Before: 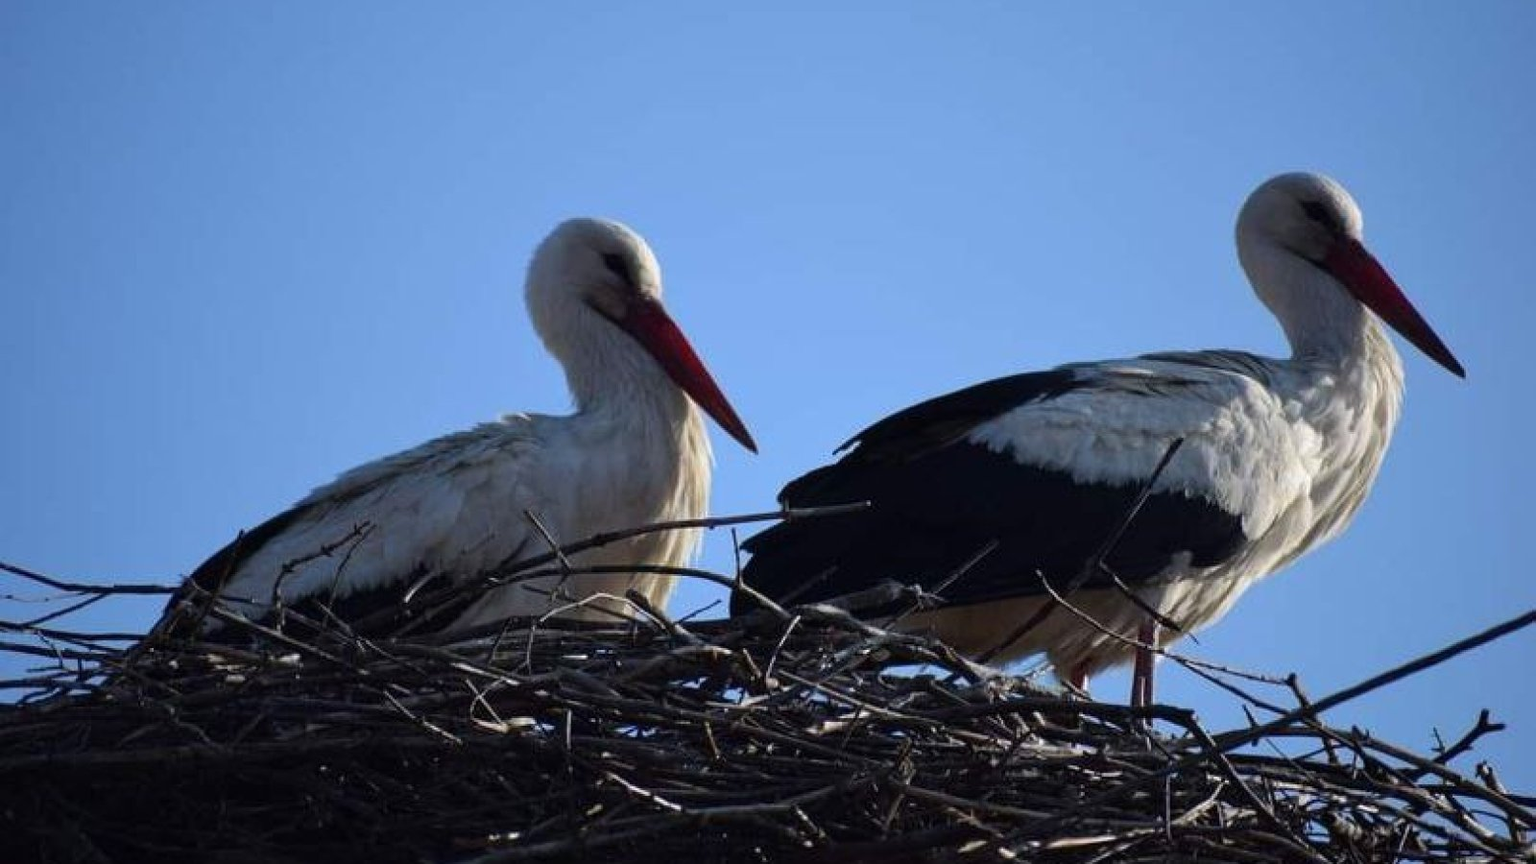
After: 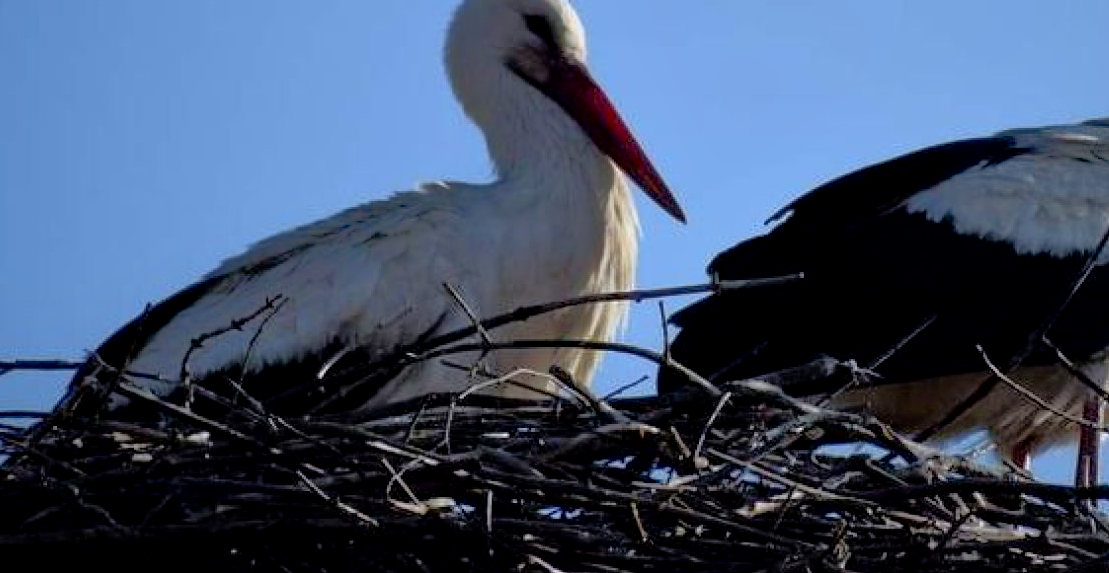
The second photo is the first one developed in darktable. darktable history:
tone equalizer: -8 EV -0.528 EV, -7 EV -0.319 EV, -6 EV -0.083 EV, -5 EV 0.413 EV, -4 EV 0.985 EV, -3 EV 0.791 EV, -2 EV -0.01 EV, -1 EV 0.14 EV, +0 EV -0.012 EV, smoothing 1
rotate and perspective: automatic cropping off
crop: left 6.488%, top 27.668%, right 24.183%, bottom 8.656%
exposure: black level correction 0.006, exposure -0.226 EV, compensate highlight preservation false
